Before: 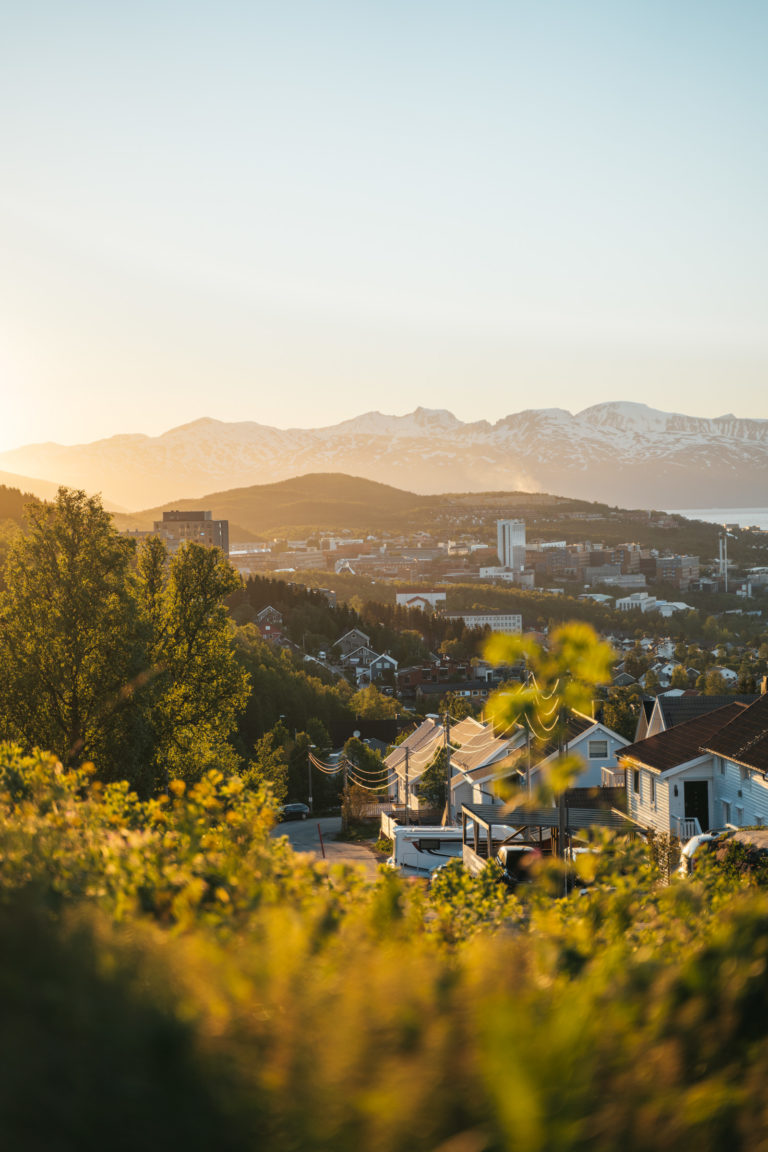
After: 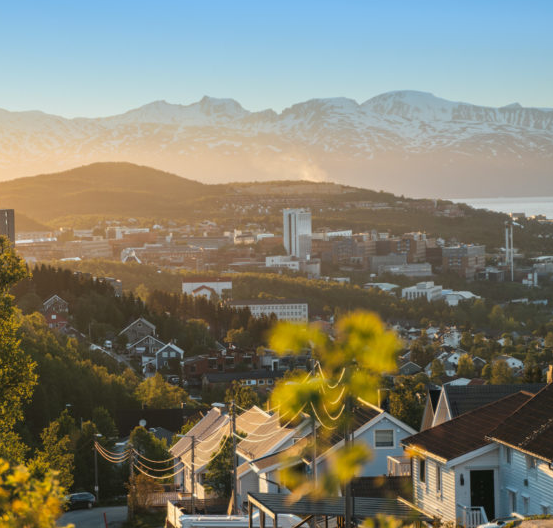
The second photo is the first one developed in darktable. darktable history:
graduated density: density 2.02 EV, hardness 44%, rotation 0.374°, offset 8.21, hue 208.8°, saturation 97%
crop and rotate: left 27.938%, top 27.046%, bottom 27.046%
